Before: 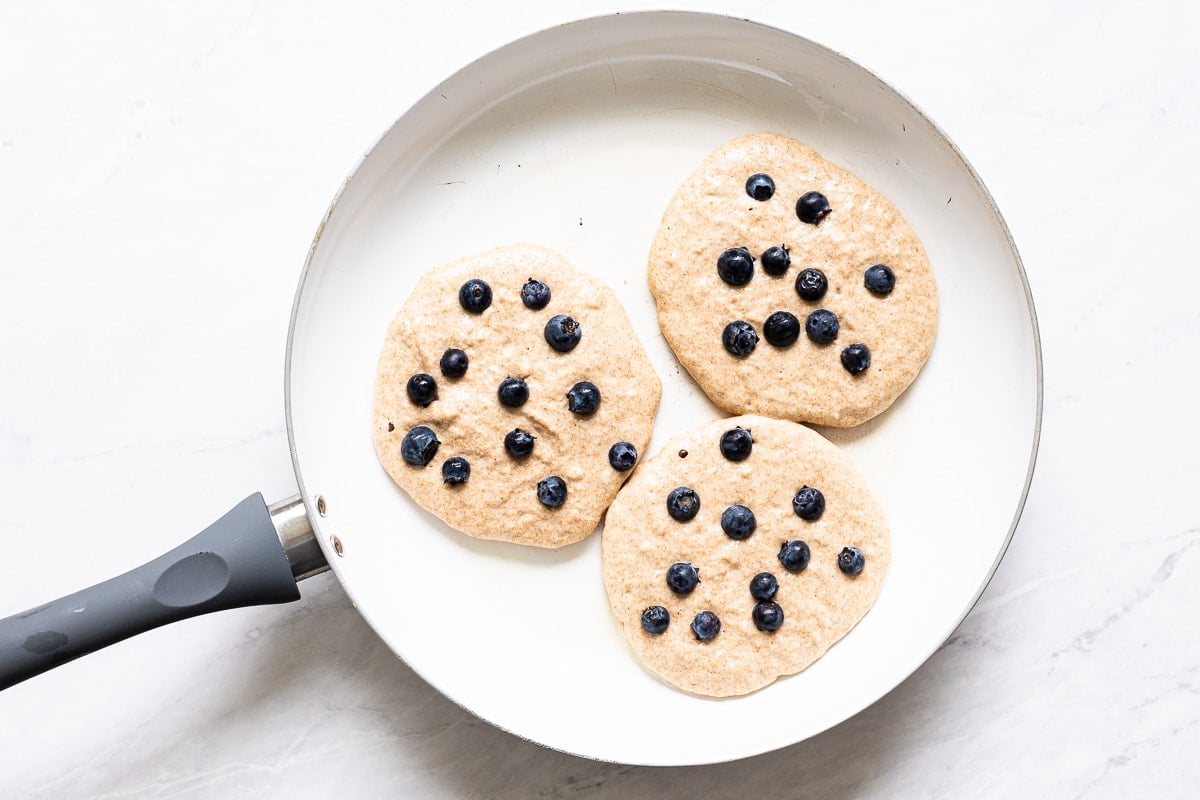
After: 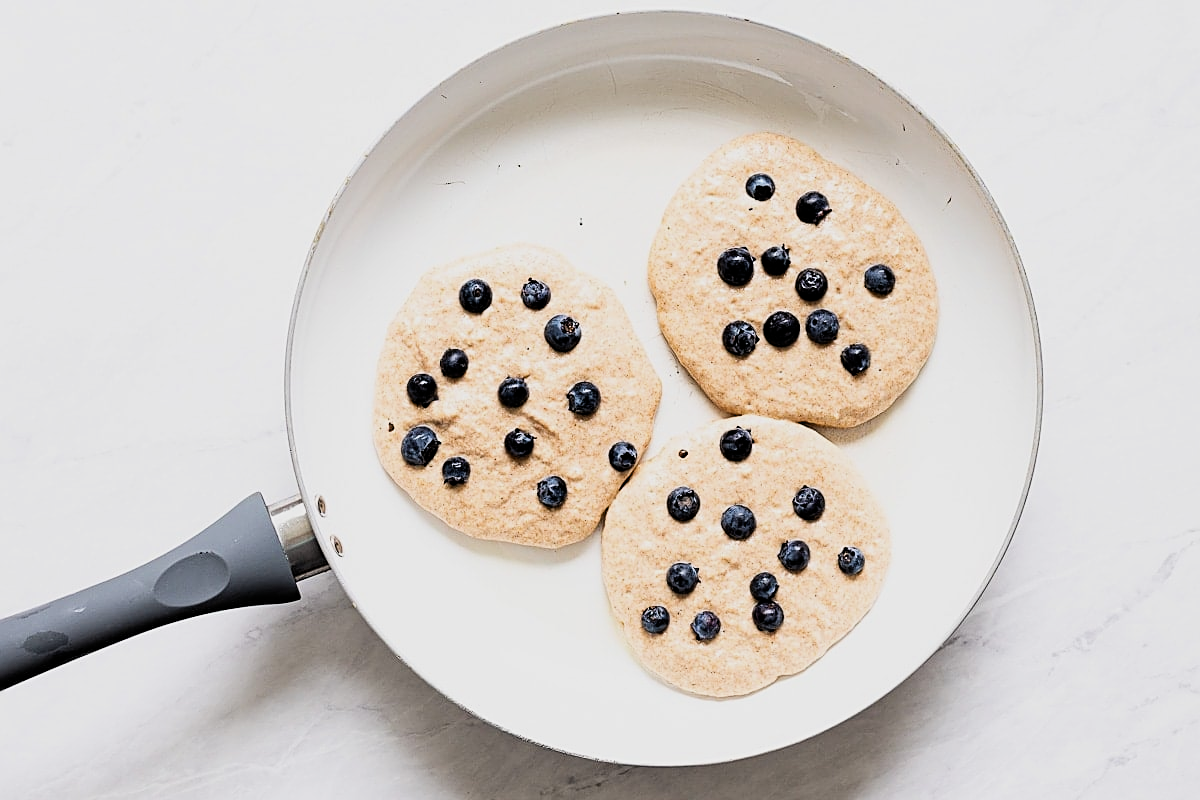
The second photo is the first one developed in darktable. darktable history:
sharpen: on, module defaults
filmic rgb: middle gray luminance 9.15%, black relative exposure -10.57 EV, white relative exposure 3.44 EV, threshold 2.95 EV, target black luminance 0%, hardness 5.96, latitude 59.54%, contrast 1.09, highlights saturation mix 6.44%, shadows ↔ highlights balance 29.06%, enable highlight reconstruction true
